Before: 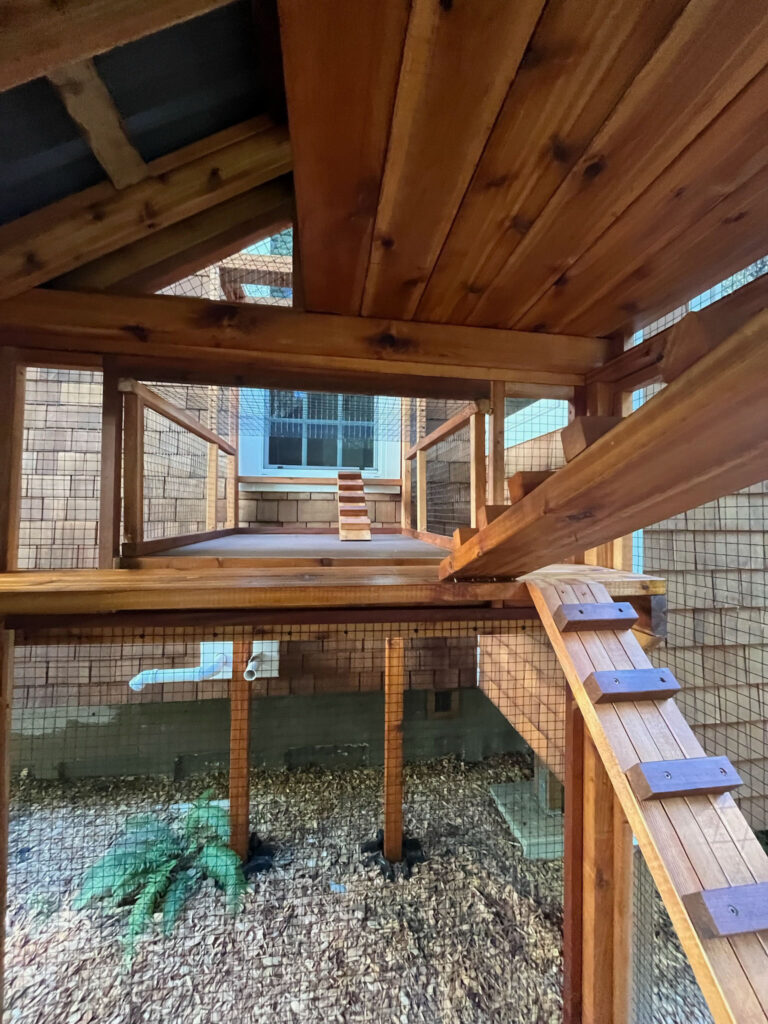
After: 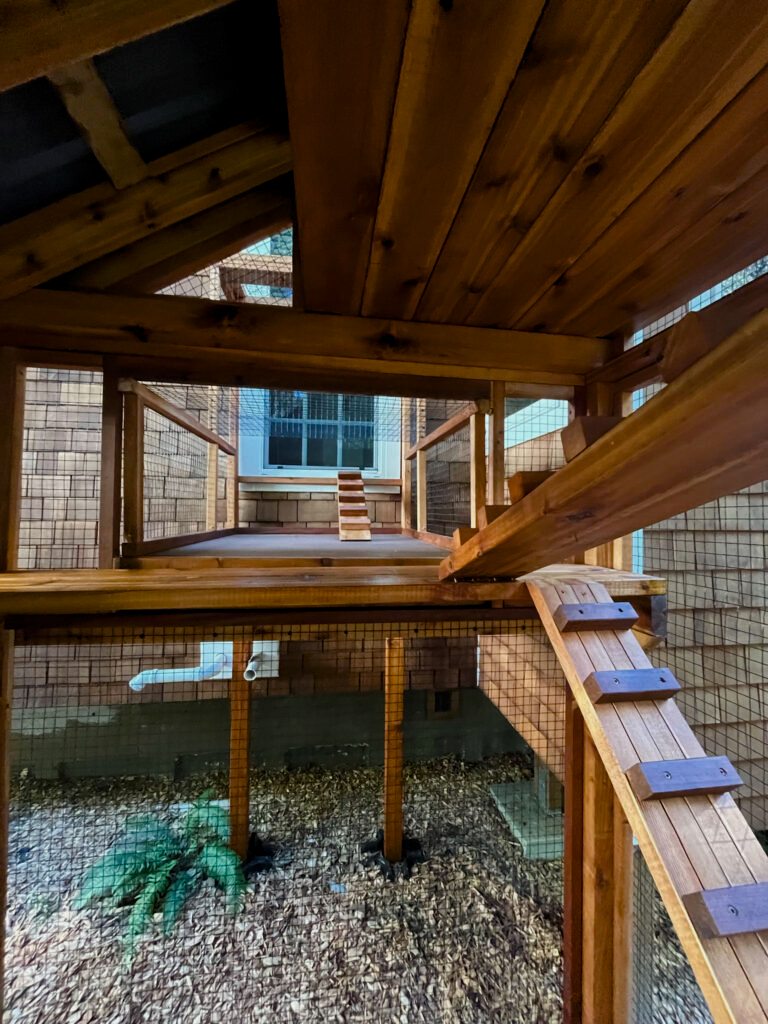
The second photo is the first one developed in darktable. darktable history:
color balance rgb: power › hue 329.44°, linear chroma grading › global chroma 15.238%, perceptual saturation grading › global saturation 25.457%, perceptual saturation grading › highlights -50.025%, perceptual saturation grading › shadows 30.817%, global vibrance 9.728%
exposure: exposure -0.156 EV, compensate highlight preservation false
levels: black 0.084%, levels [0.029, 0.545, 0.971]
